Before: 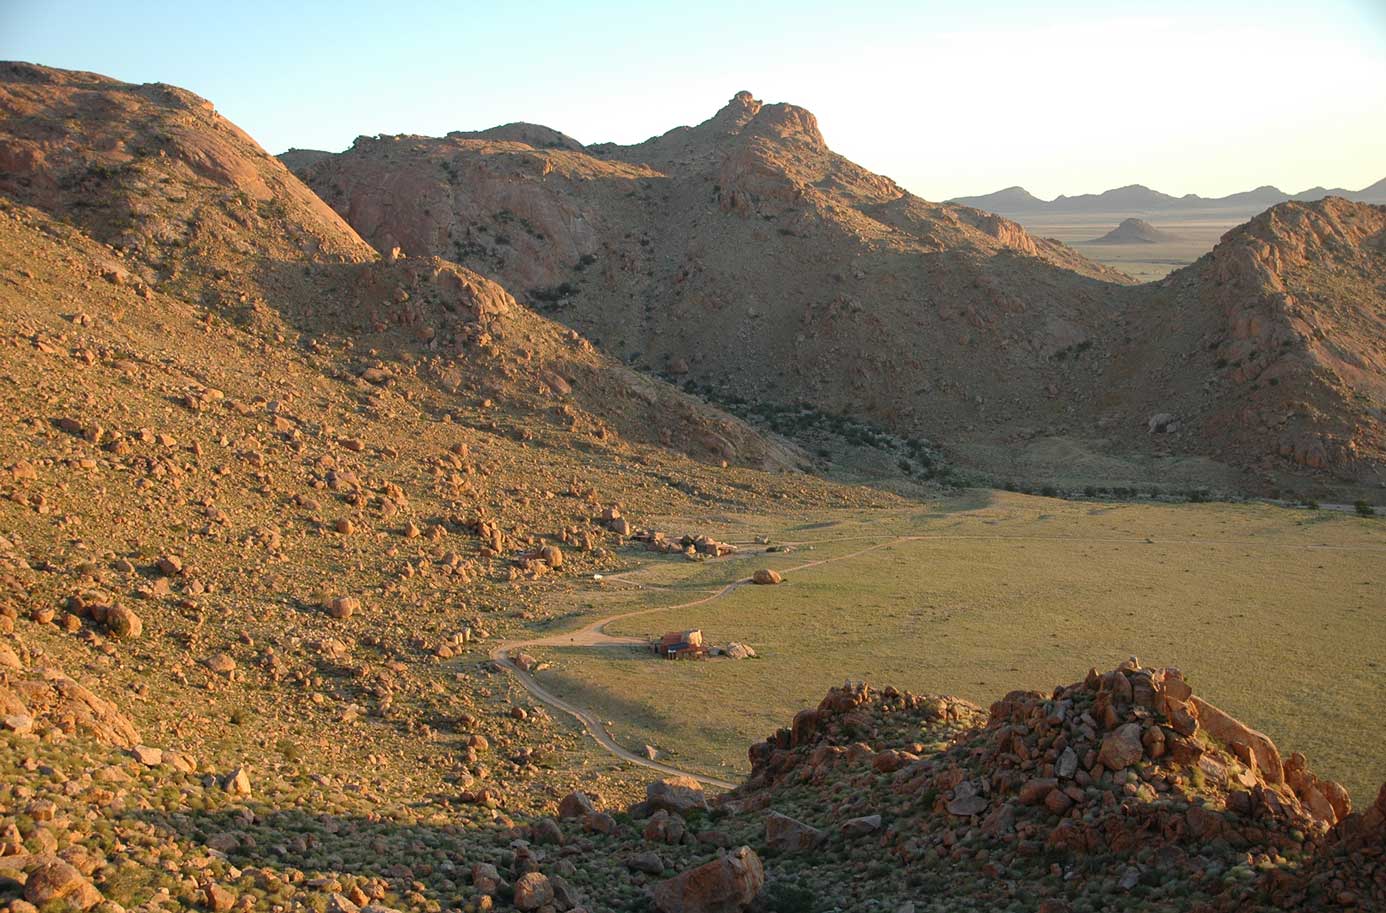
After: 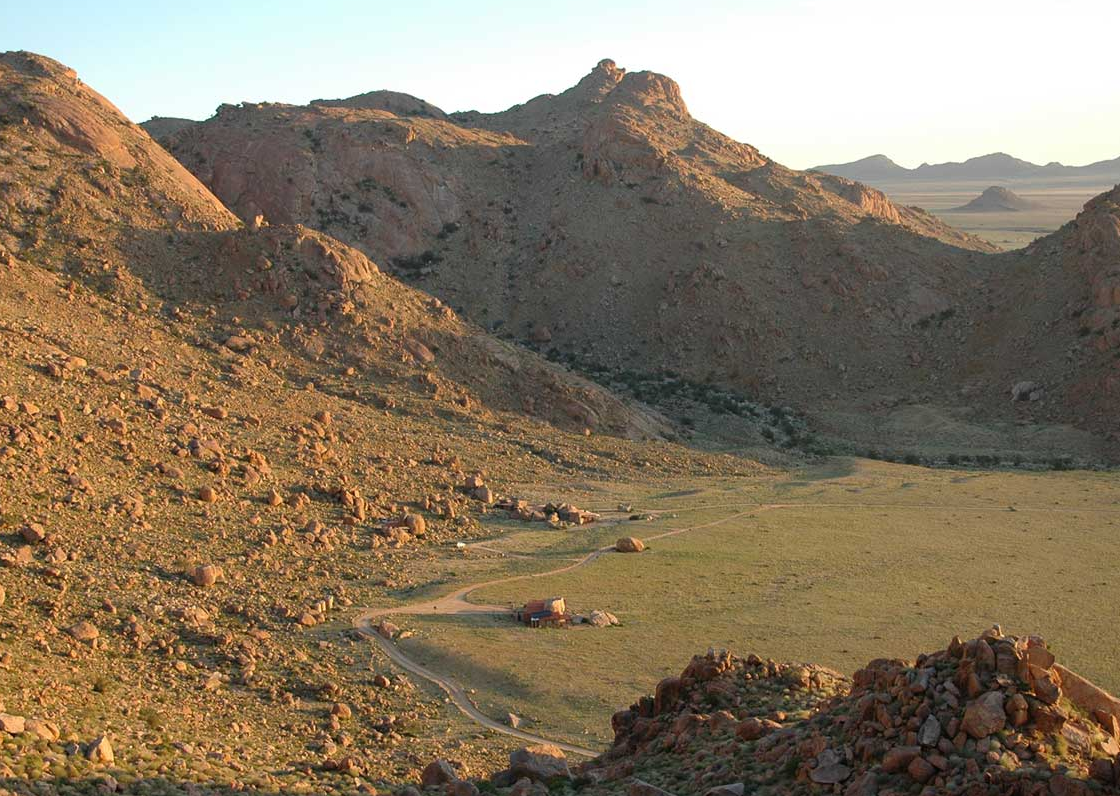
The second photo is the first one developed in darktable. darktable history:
crop: left 9.933%, top 3.613%, right 9.208%, bottom 9.133%
